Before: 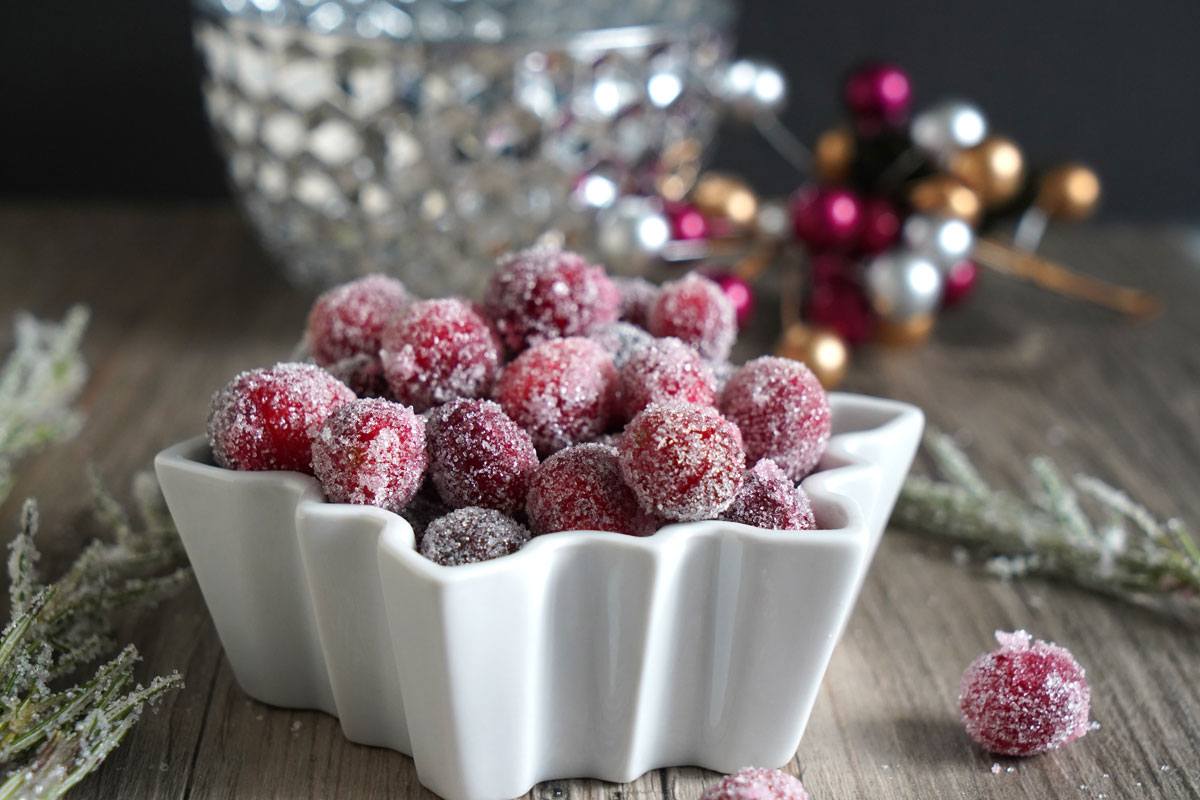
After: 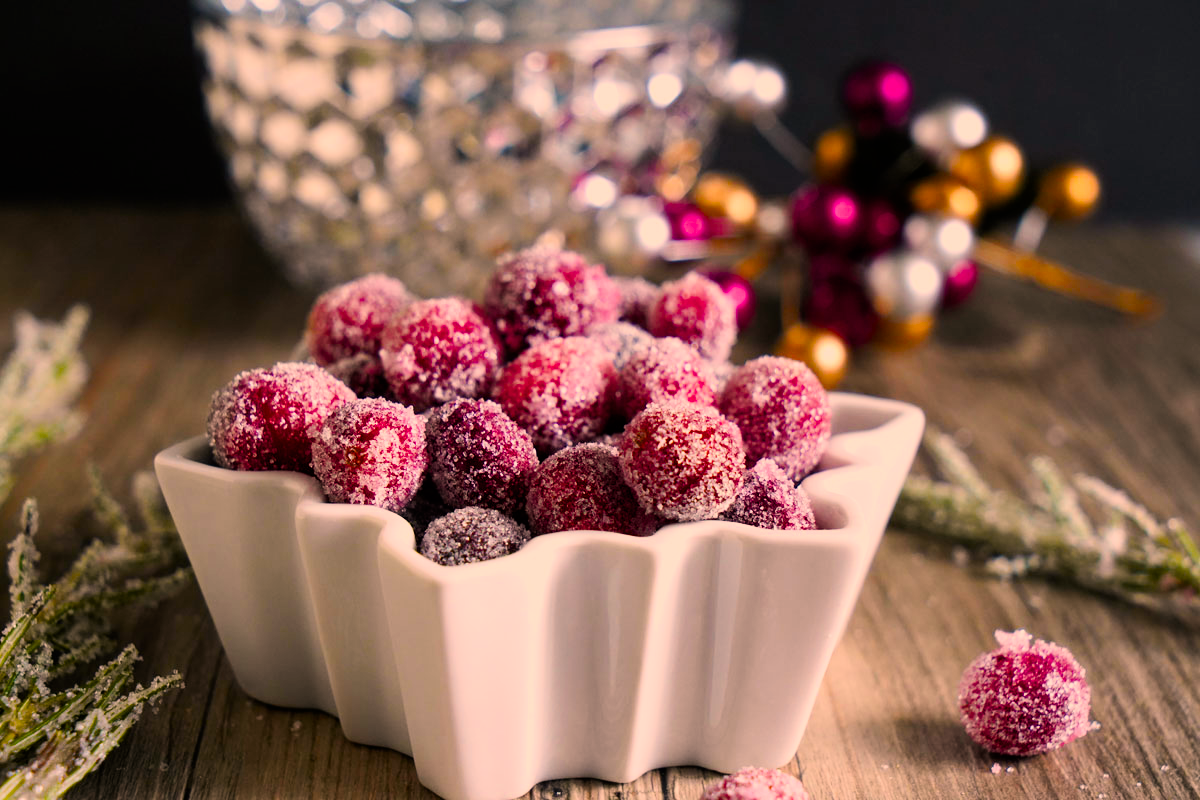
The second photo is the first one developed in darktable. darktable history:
exposure: exposure 0 EV, compensate highlight preservation false
filmic rgb: black relative exposure -7.65 EV, white relative exposure 4.56 EV, hardness 3.61
color balance rgb: linear chroma grading › global chroma 9%, perceptual saturation grading › global saturation 36%, perceptual saturation grading › shadows 35%, perceptual brilliance grading › global brilliance 21.21%, perceptual brilliance grading › shadows -35%, global vibrance 21.21%
color correction: highlights a* 21.88, highlights b* 22.25
